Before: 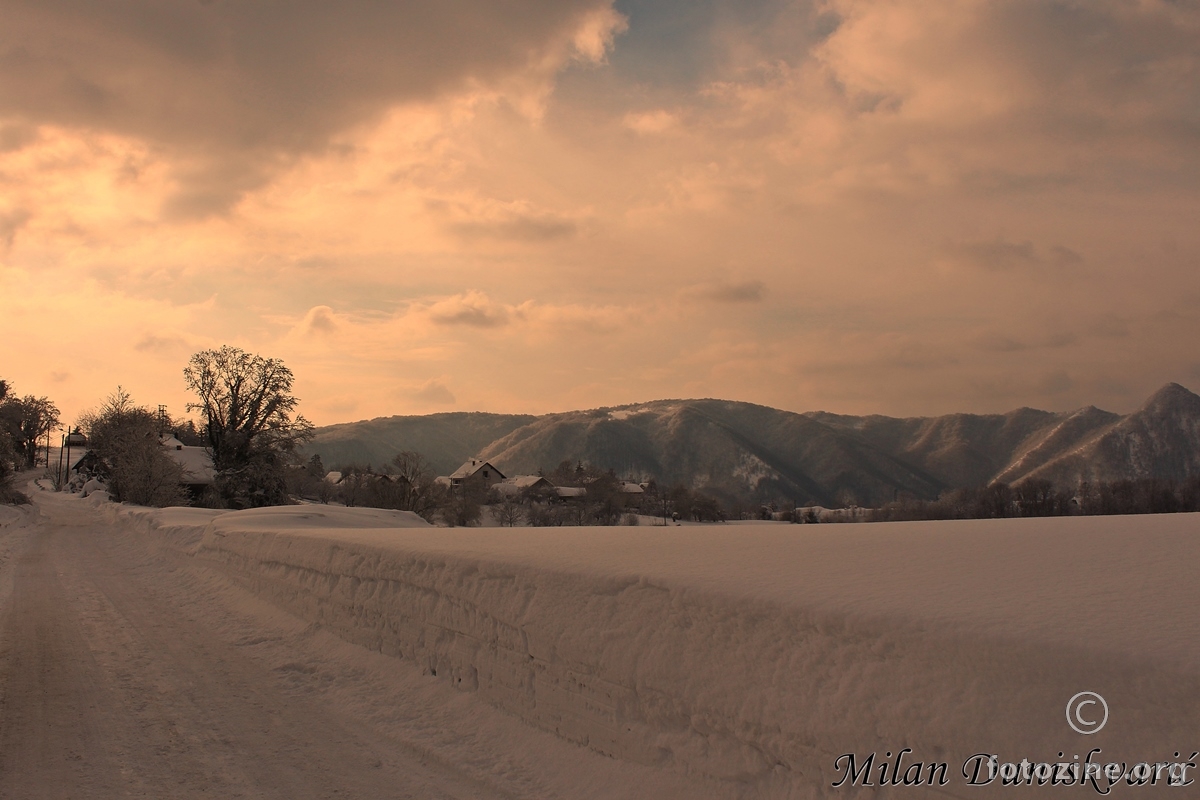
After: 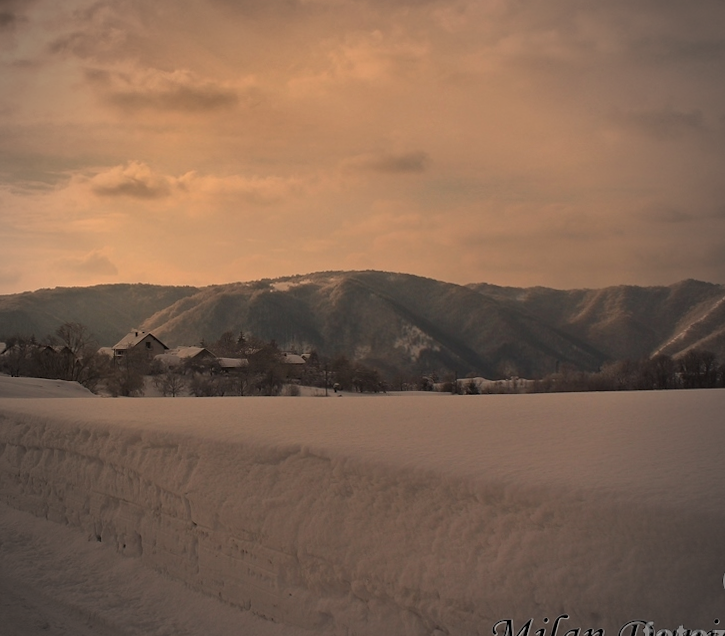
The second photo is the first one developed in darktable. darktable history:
vignetting: fall-off start 71.74%
shadows and highlights: radius 108.52, shadows 40.68, highlights -72.88, low approximation 0.01, soften with gaussian
rotate and perspective: lens shift (vertical) 0.048, lens shift (horizontal) -0.024, automatic cropping off
crop and rotate: left 28.256%, top 17.734%, right 12.656%, bottom 3.573%
white balance: red 1, blue 1
